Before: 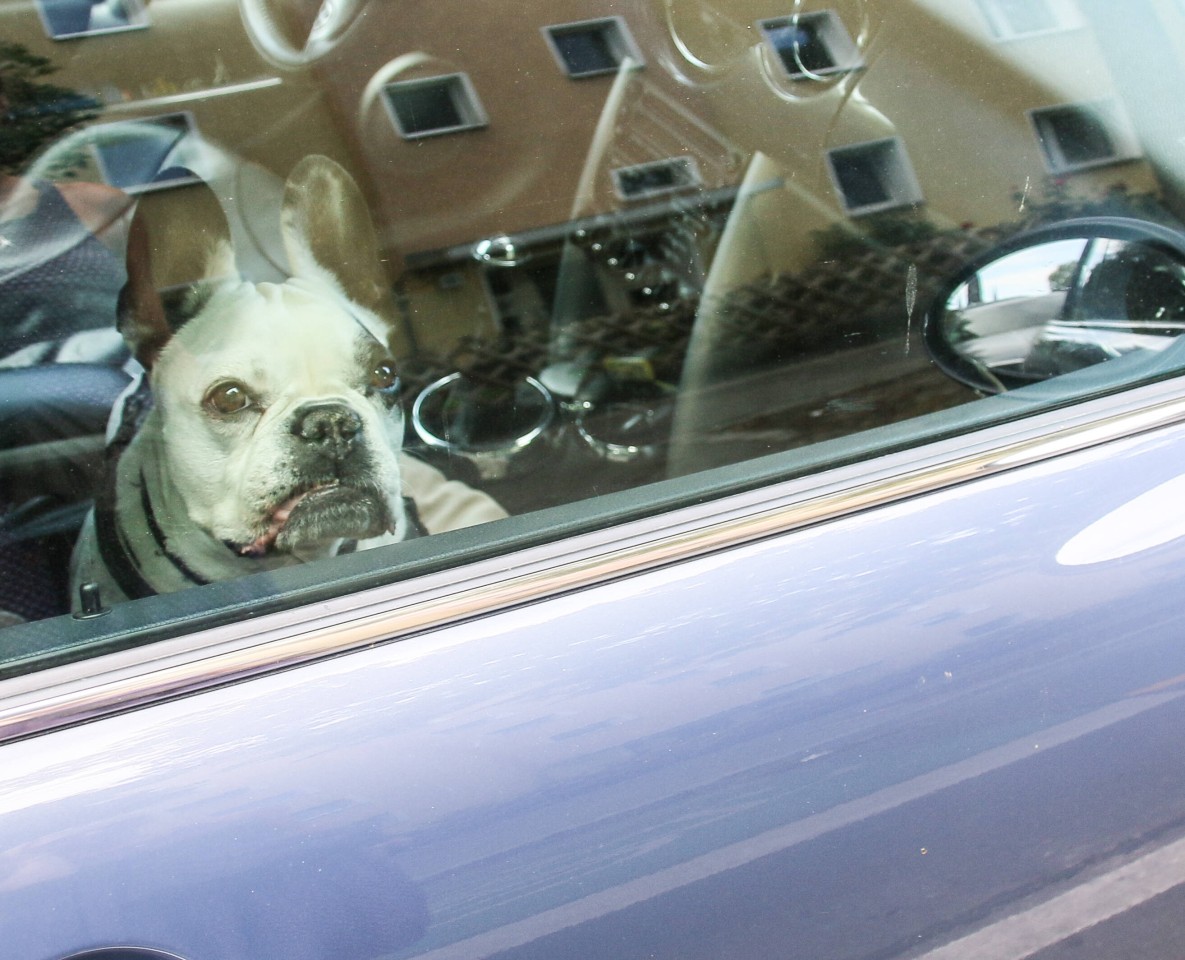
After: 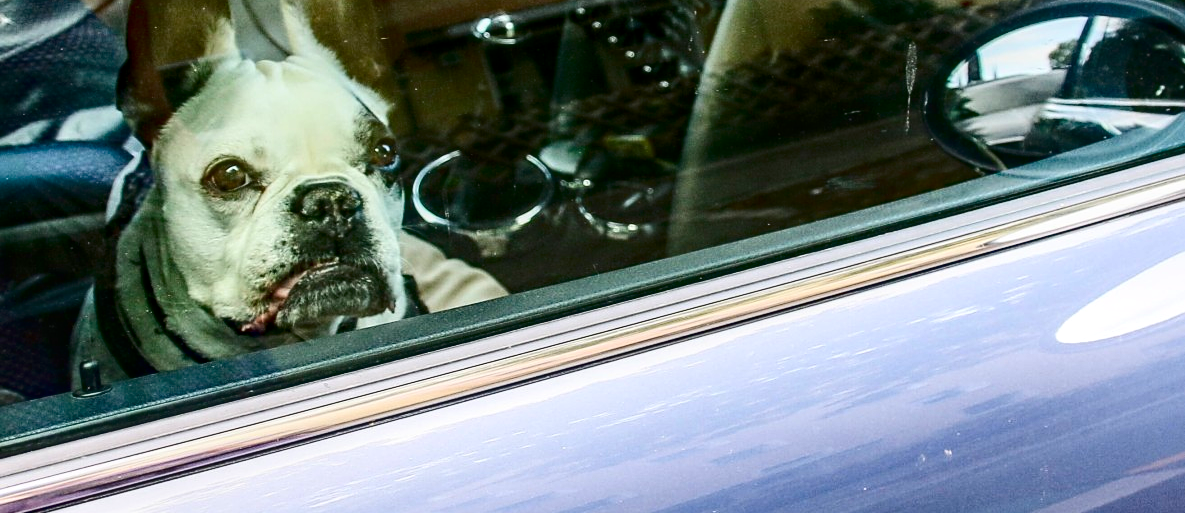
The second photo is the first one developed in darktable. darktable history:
haze removal: strength 0.399, distance 0.217, adaptive false
crop and rotate: top 23.174%, bottom 23.387%
exposure: compensate highlight preservation false
contrast brightness saturation: contrast 0.217, brightness -0.193, saturation 0.245
local contrast: on, module defaults
sharpen: amount 0.21
